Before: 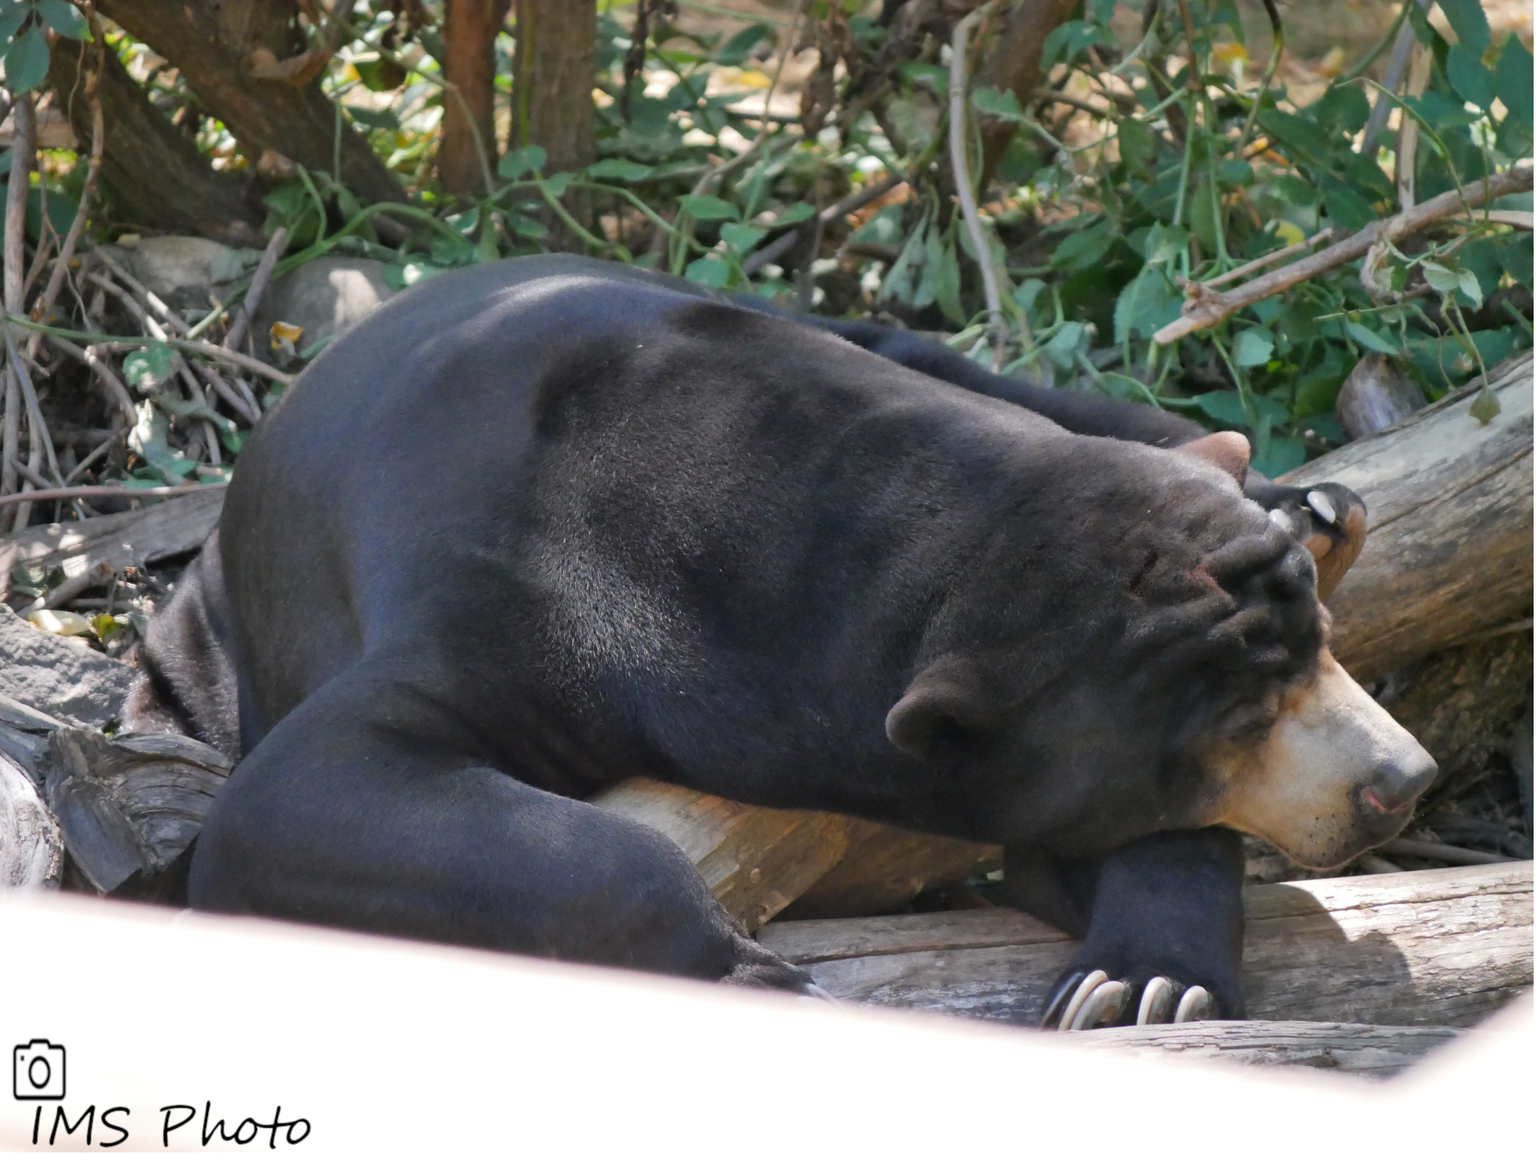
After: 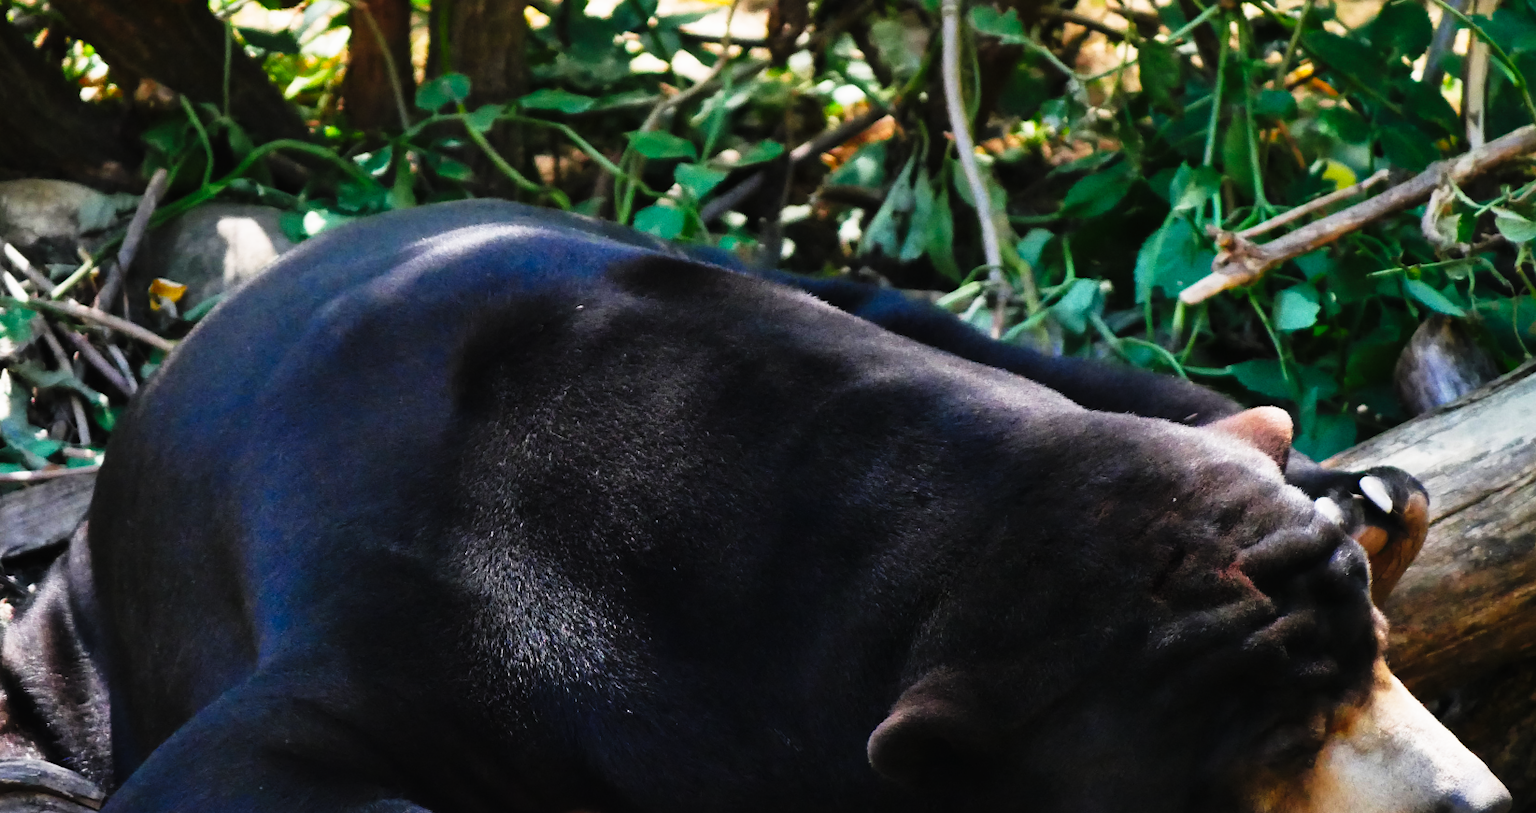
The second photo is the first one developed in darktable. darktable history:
crop and rotate: left 9.345%, top 7.22%, right 4.982%, bottom 32.331%
exposure: exposure -0.242 EV, compensate highlight preservation false
tone curve: curves: ch0 [(0, 0) (0.003, 0.002) (0.011, 0.005) (0.025, 0.011) (0.044, 0.017) (0.069, 0.021) (0.1, 0.027) (0.136, 0.035) (0.177, 0.05) (0.224, 0.076) (0.277, 0.126) (0.335, 0.212) (0.399, 0.333) (0.468, 0.473) (0.543, 0.627) (0.623, 0.784) (0.709, 0.9) (0.801, 0.963) (0.898, 0.988) (1, 1)], preserve colors none
